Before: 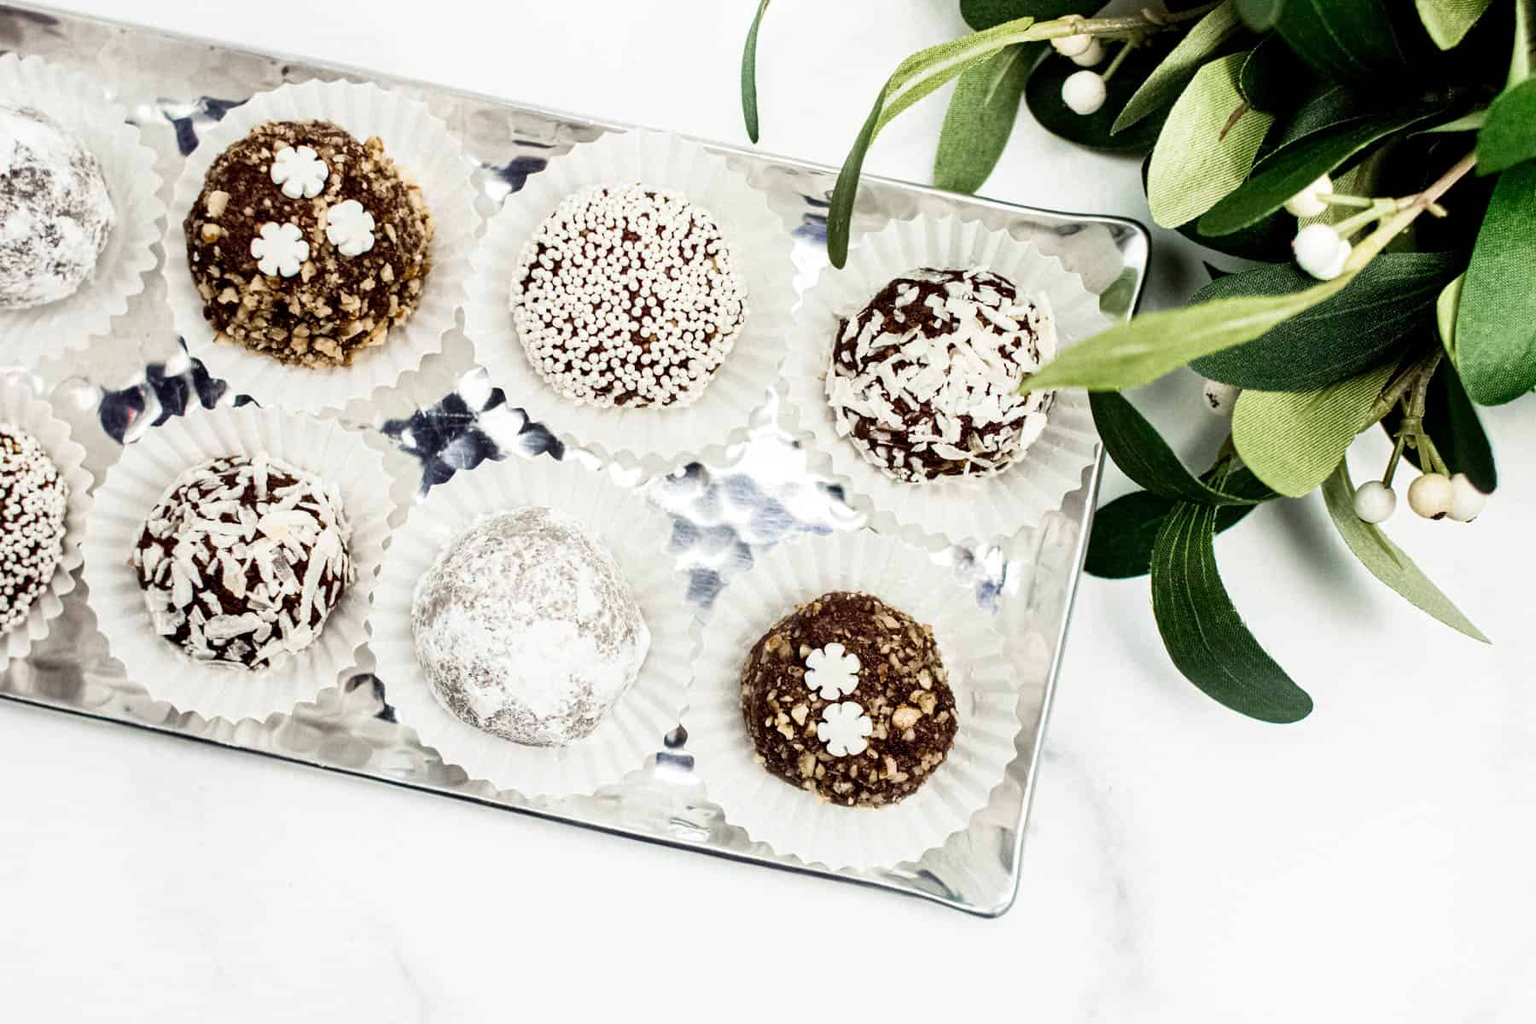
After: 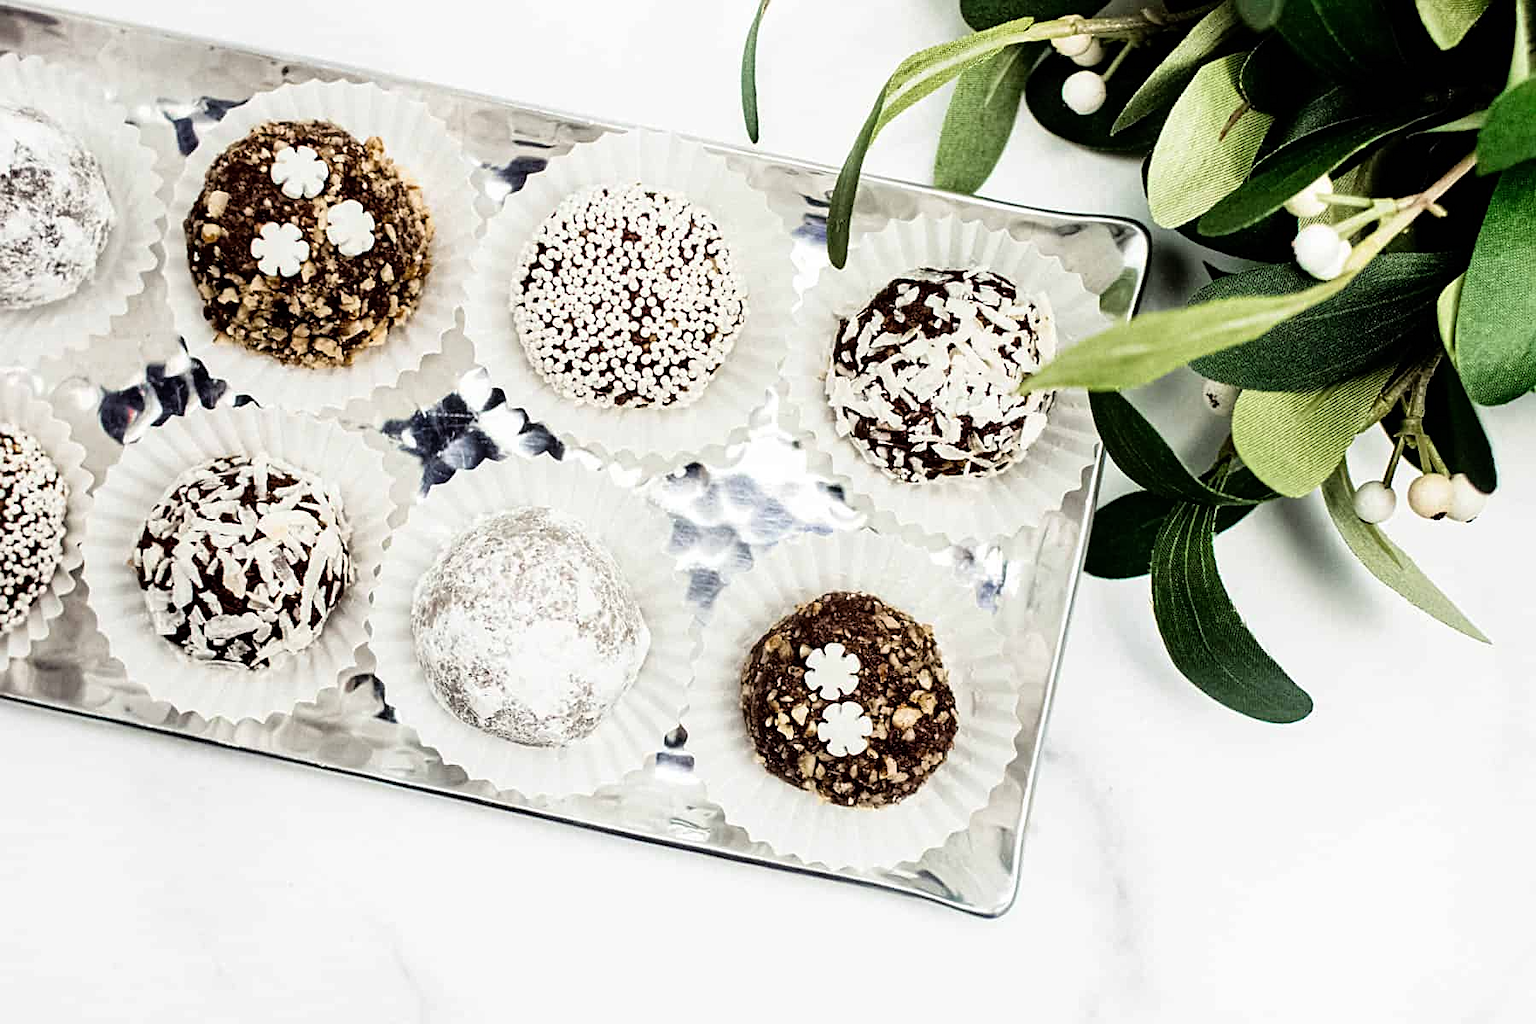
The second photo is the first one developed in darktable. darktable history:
rgb curve: curves: ch0 [(0, 0) (0.136, 0.078) (0.262, 0.245) (0.414, 0.42) (1, 1)], compensate middle gray true, preserve colors basic power
sharpen: on, module defaults
